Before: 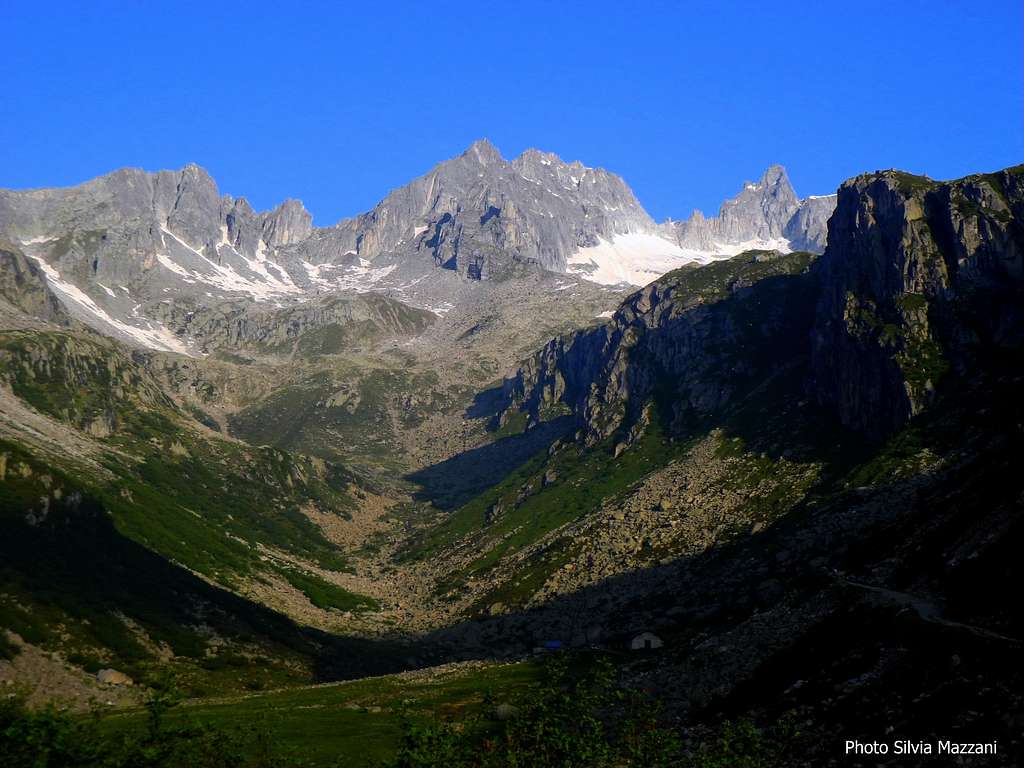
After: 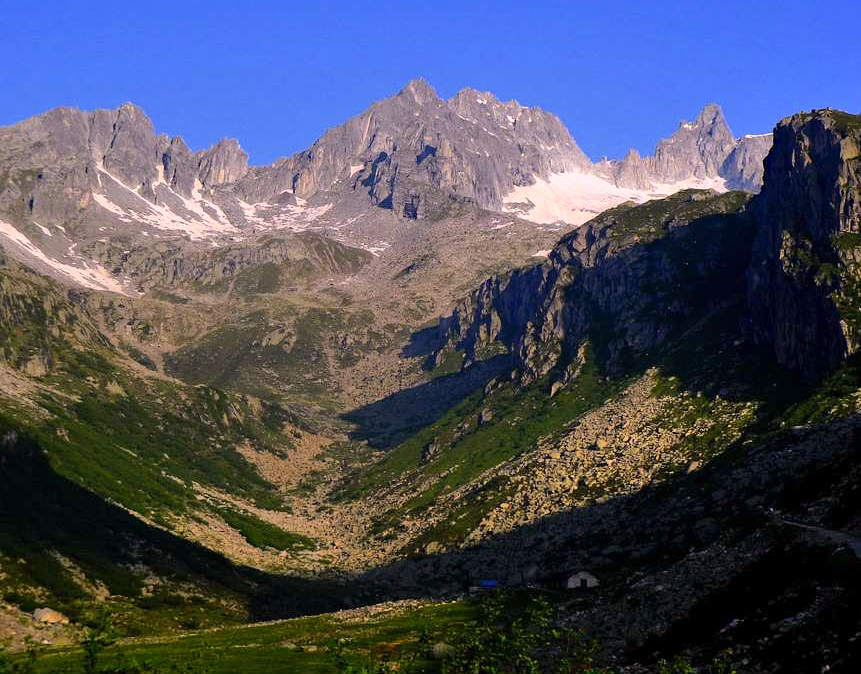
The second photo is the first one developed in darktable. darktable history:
crop: left 6.275%, top 7.986%, right 9.549%, bottom 4%
shadows and highlights: highlights color adjustment 0.075%, soften with gaussian
color correction: highlights a* 12.69, highlights b* 5.43
haze removal: adaptive false
tone equalizer: smoothing diameter 24.82%, edges refinement/feathering 12.13, preserve details guided filter
